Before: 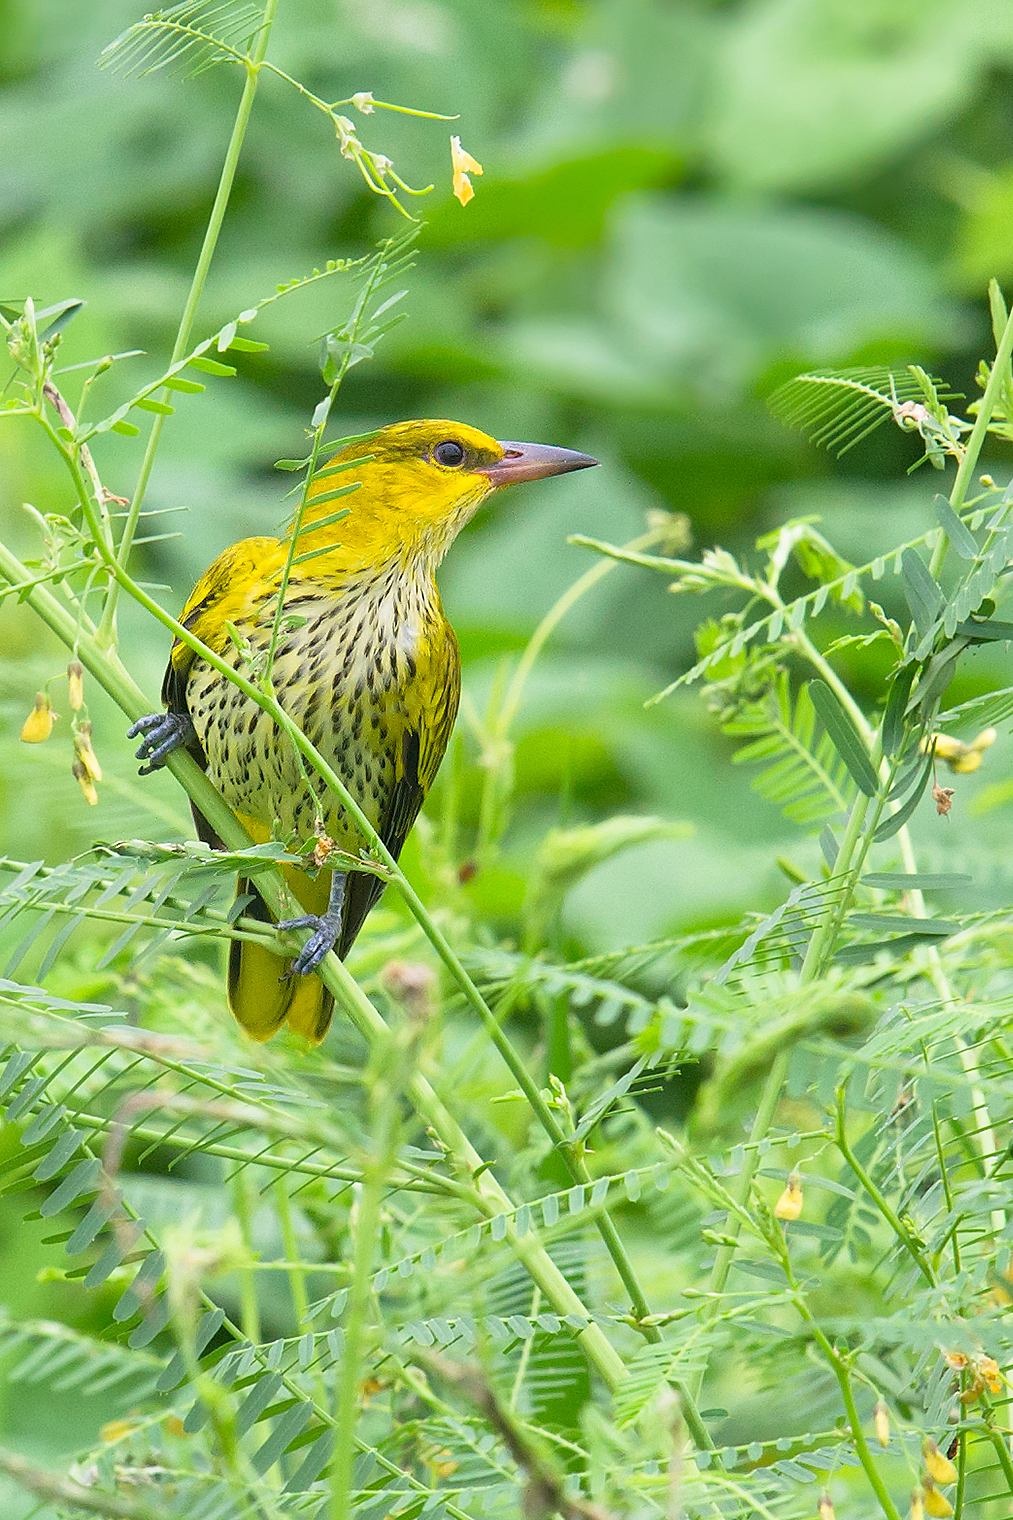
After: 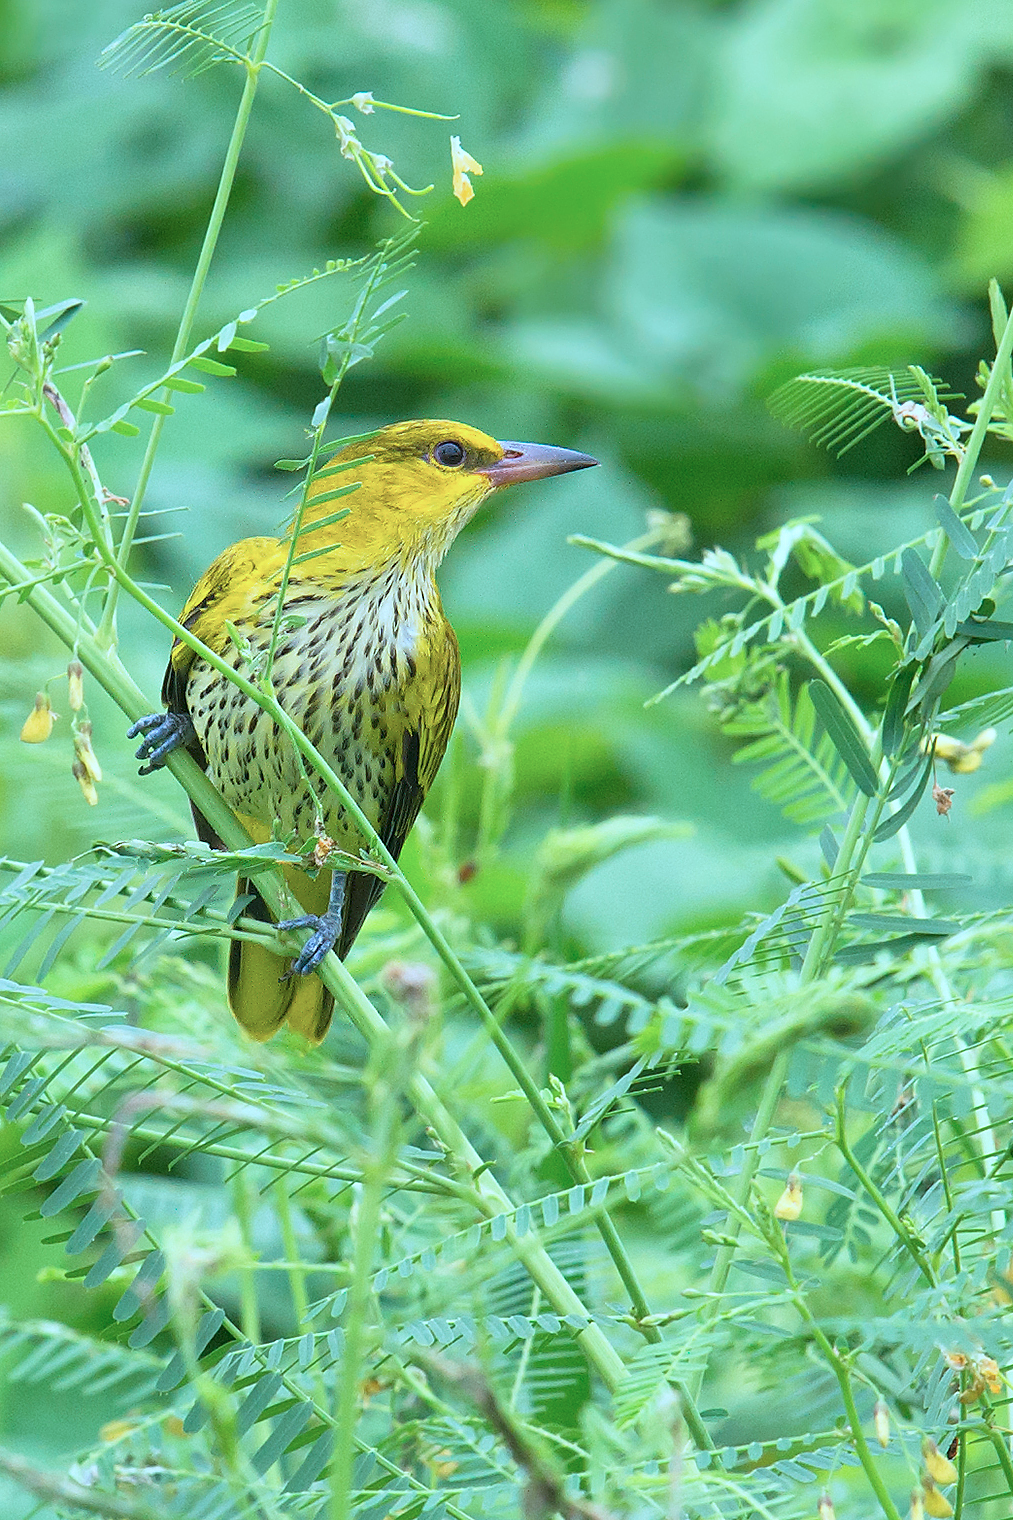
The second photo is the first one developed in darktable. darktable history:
color correction: highlights a* -9.2, highlights b* -22.93
